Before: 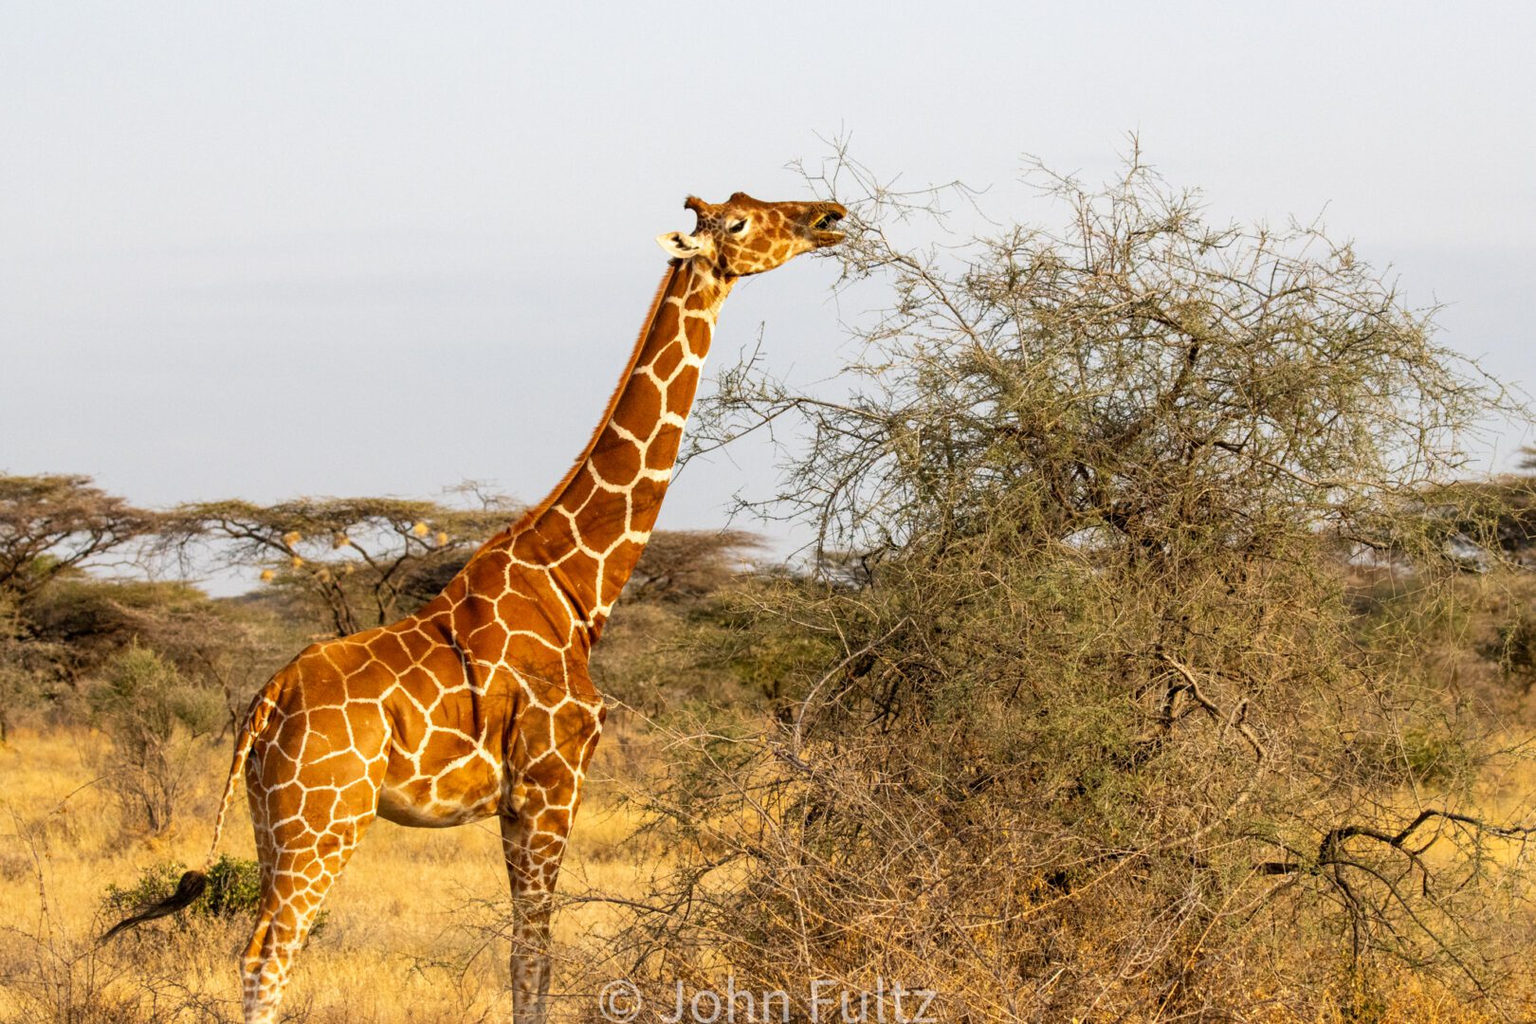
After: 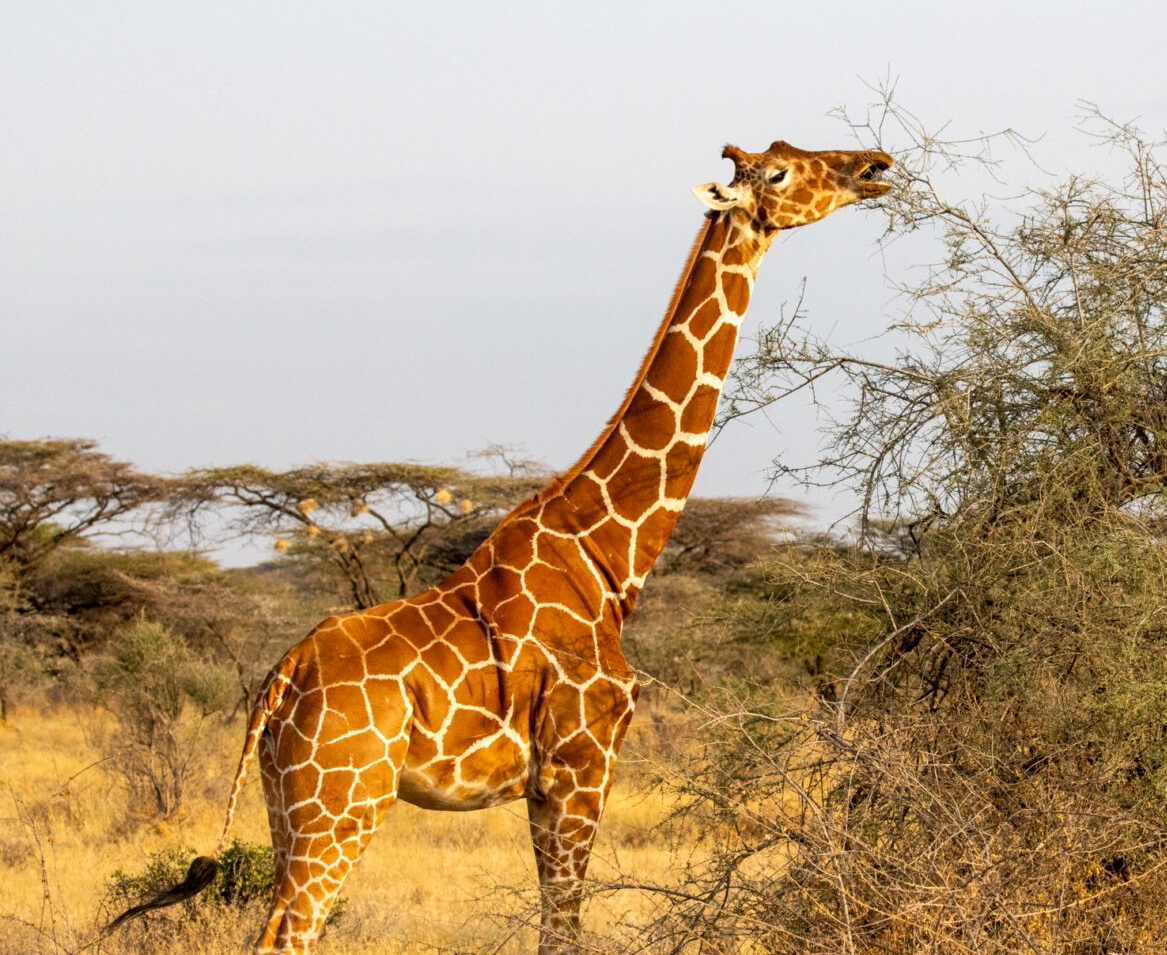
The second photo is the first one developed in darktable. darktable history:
crop: top 5.787%, right 27.904%, bottom 5.733%
exposure: black level correction 0.001, exposure 0.016 EV, compensate highlight preservation false
